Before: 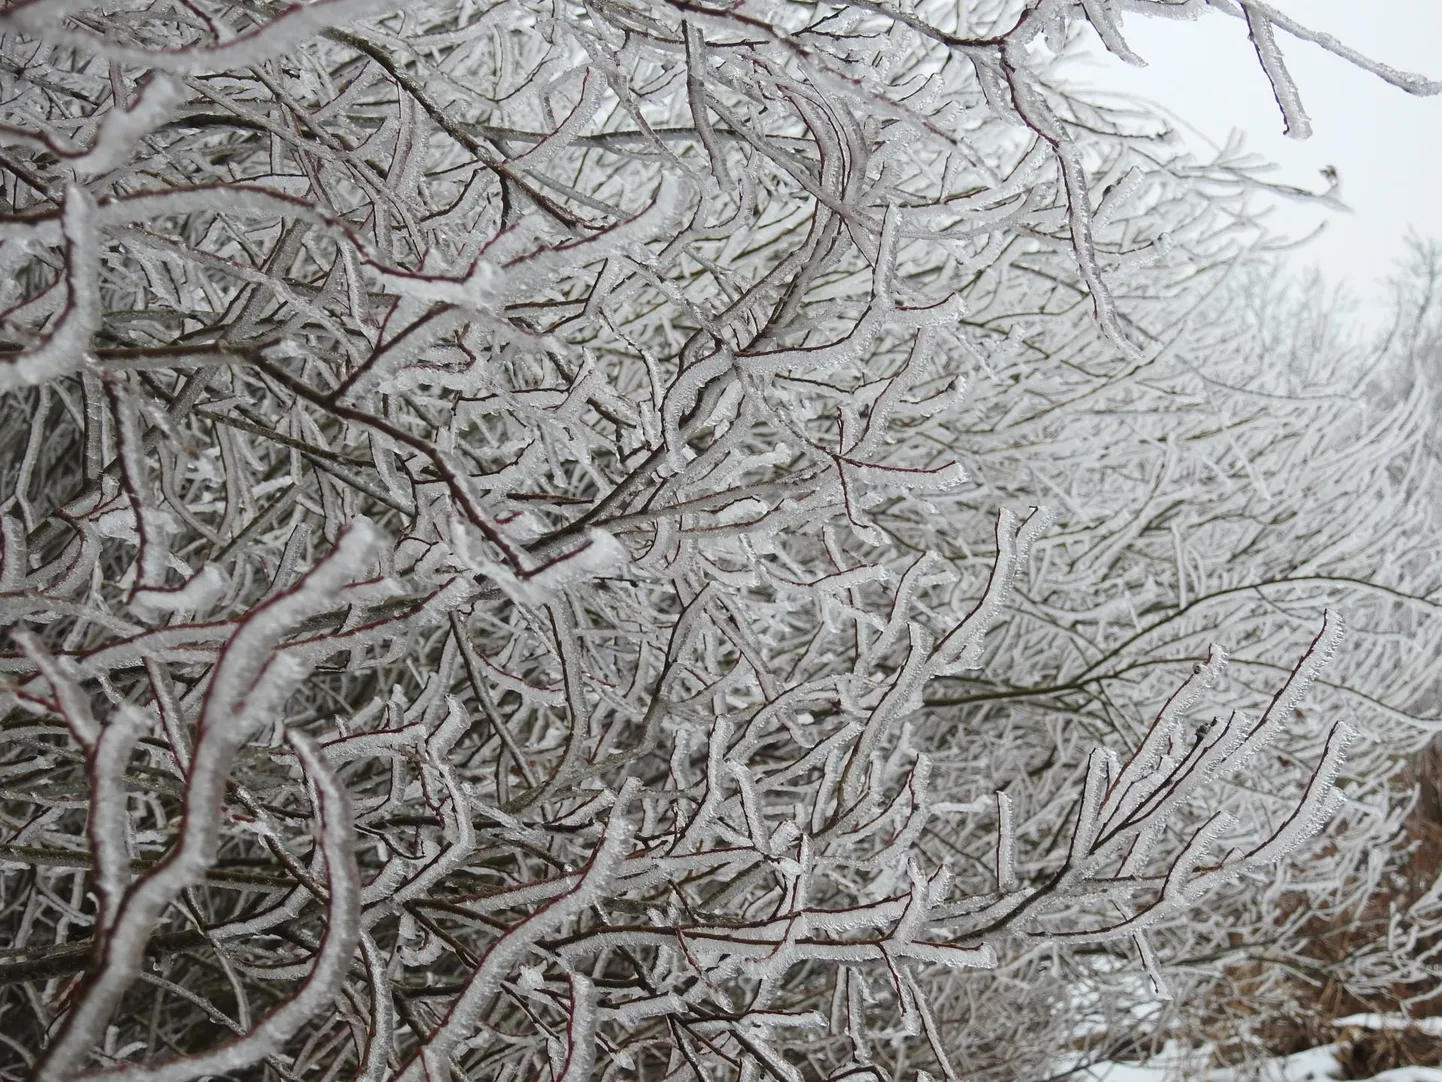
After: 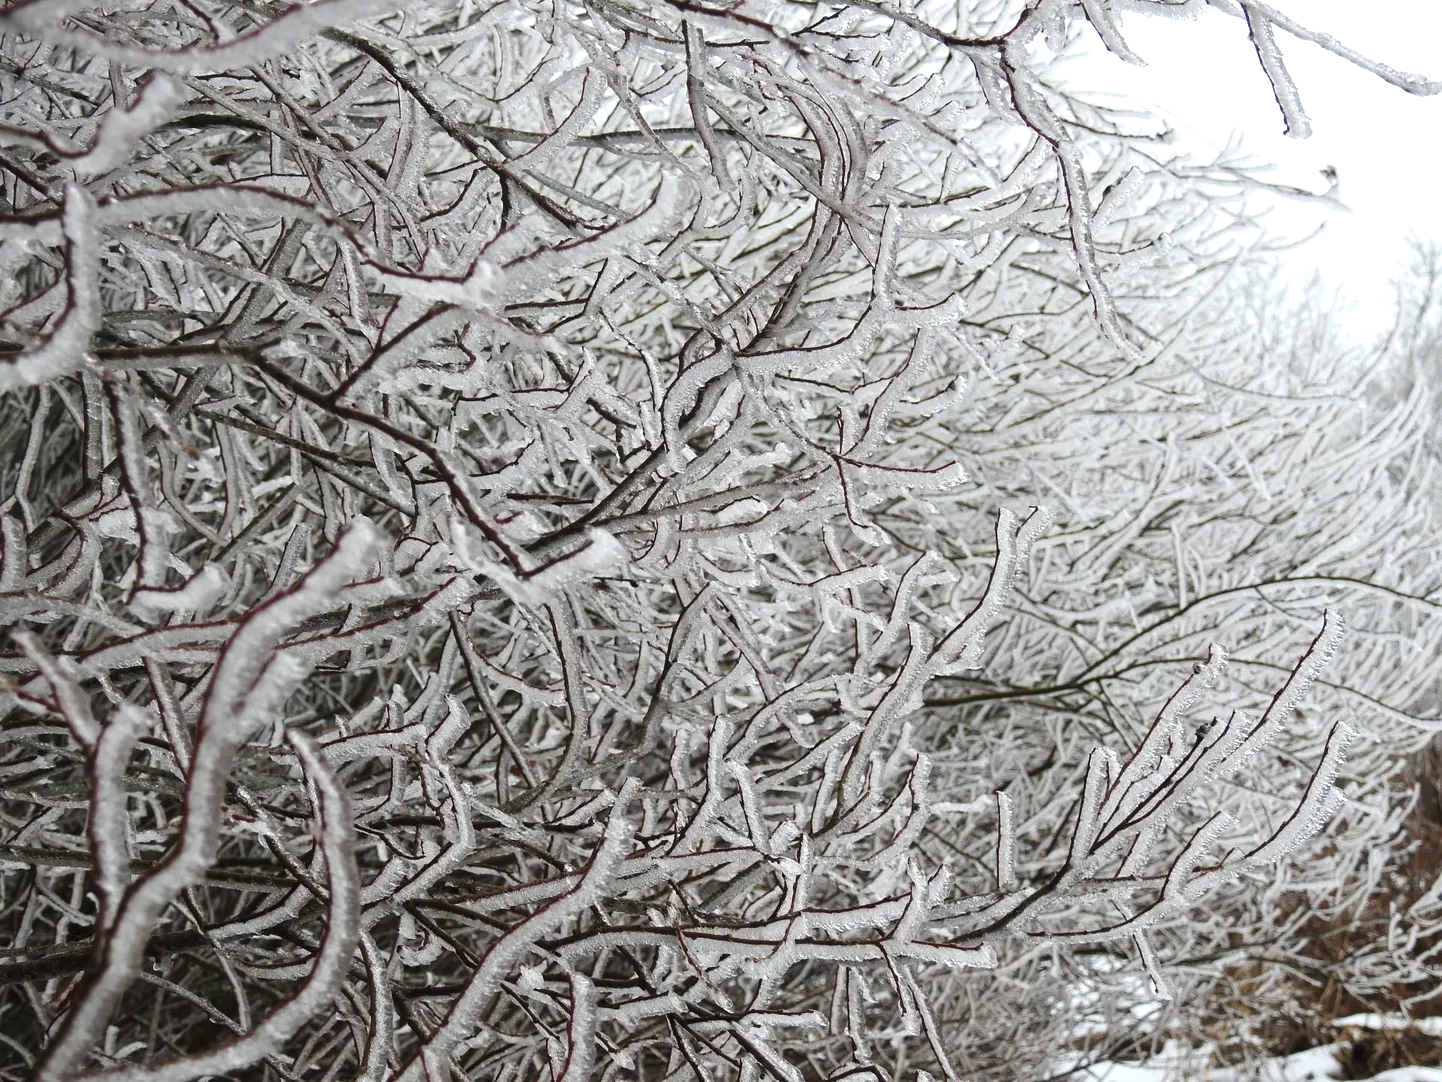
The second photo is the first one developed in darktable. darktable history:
tone equalizer: -8 EV -0.417 EV, -7 EV -0.389 EV, -6 EV -0.333 EV, -5 EV -0.222 EV, -3 EV 0.222 EV, -2 EV 0.333 EV, -1 EV 0.389 EV, +0 EV 0.417 EV, edges refinement/feathering 500, mask exposure compensation -1.57 EV, preserve details no
white balance: red 1, blue 1
